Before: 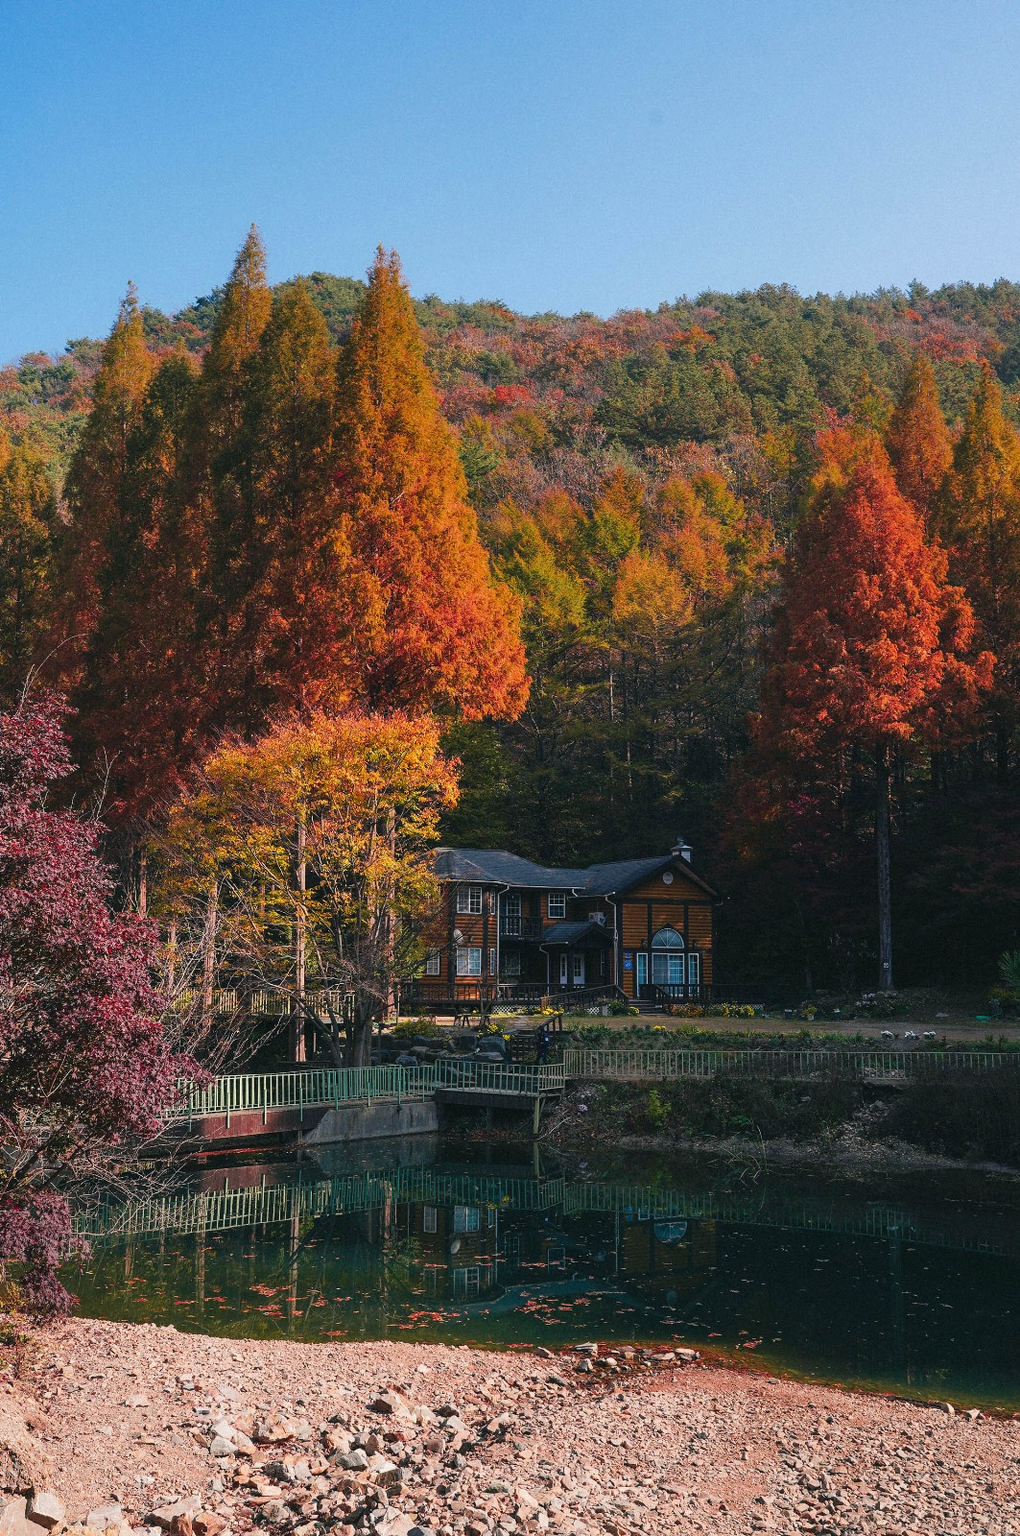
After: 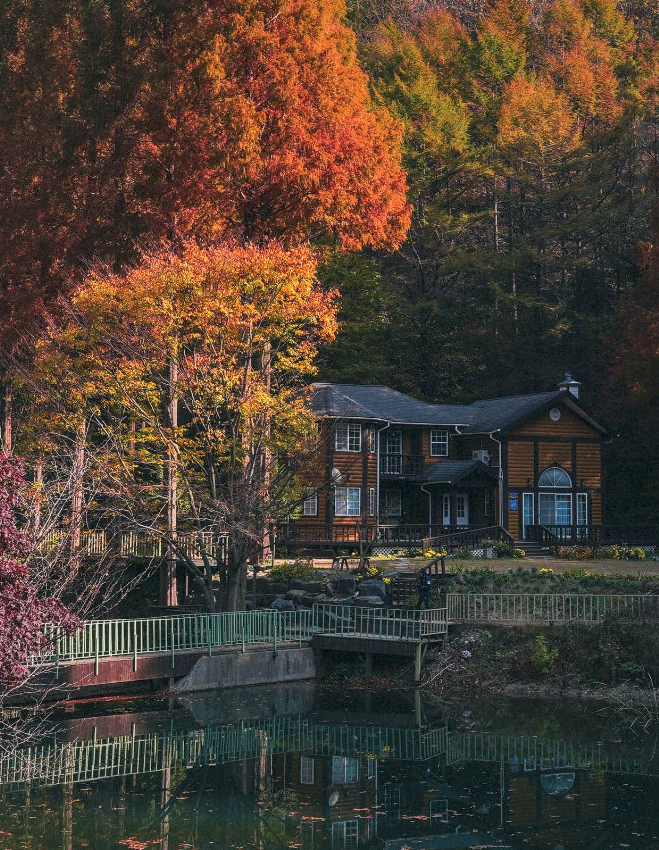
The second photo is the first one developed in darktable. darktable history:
crop: left 13.312%, top 31.28%, right 24.627%, bottom 15.582%
white balance: red 0.983, blue 1.036
tone curve: curves: ch0 [(0, 0) (0.003, 0.013) (0.011, 0.02) (0.025, 0.037) (0.044, 0.068) (0.069, 0.108) (0.1, 0.138) (0.136, 0.168) (0.177, 0.203) (0.224, 0.241) (0.277, 0.281) (0.335, 0.328) (0.399, 0.382) (0.468, 0.448) (0.543, 0.519) (0.623, 0.603) (0.709, 0.705) (0.801, 0.808) (0.898, 0.903) (1, 1)], preserve colors none
local contrast: on, module defaults
